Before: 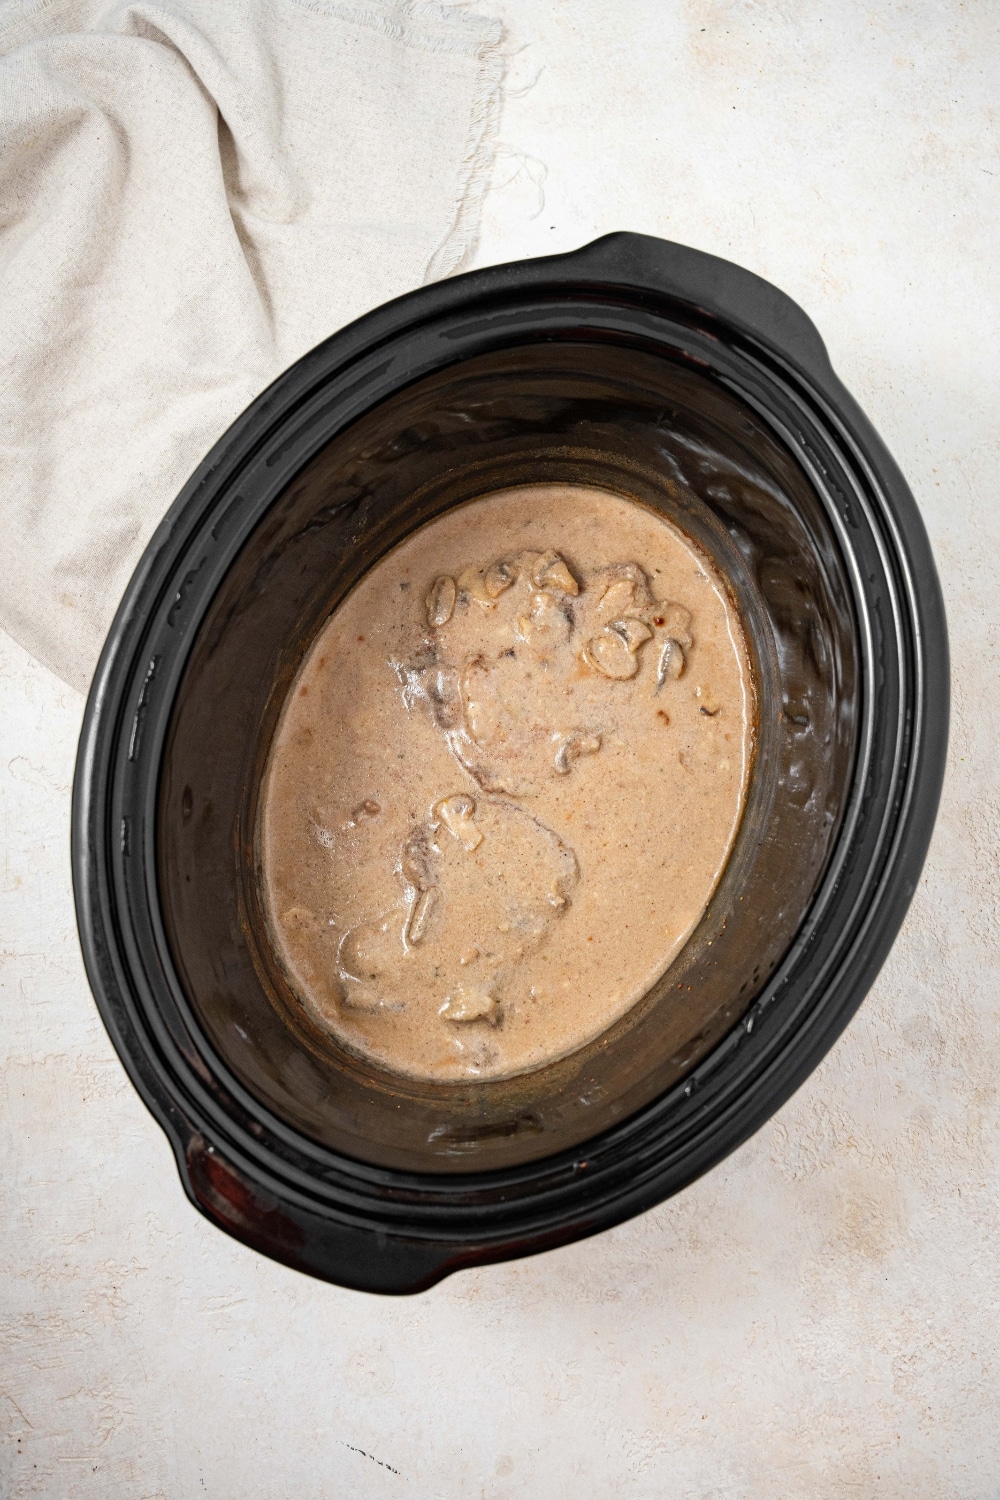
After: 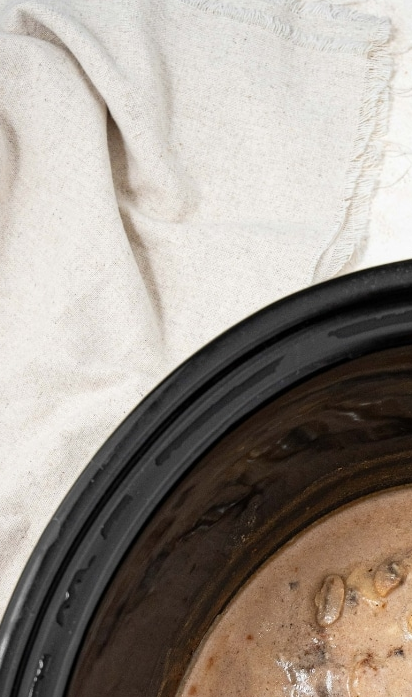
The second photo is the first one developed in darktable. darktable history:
crop and rotate: left 11.106%, top 0.068%, right 47.628%, bottom 53.432%
